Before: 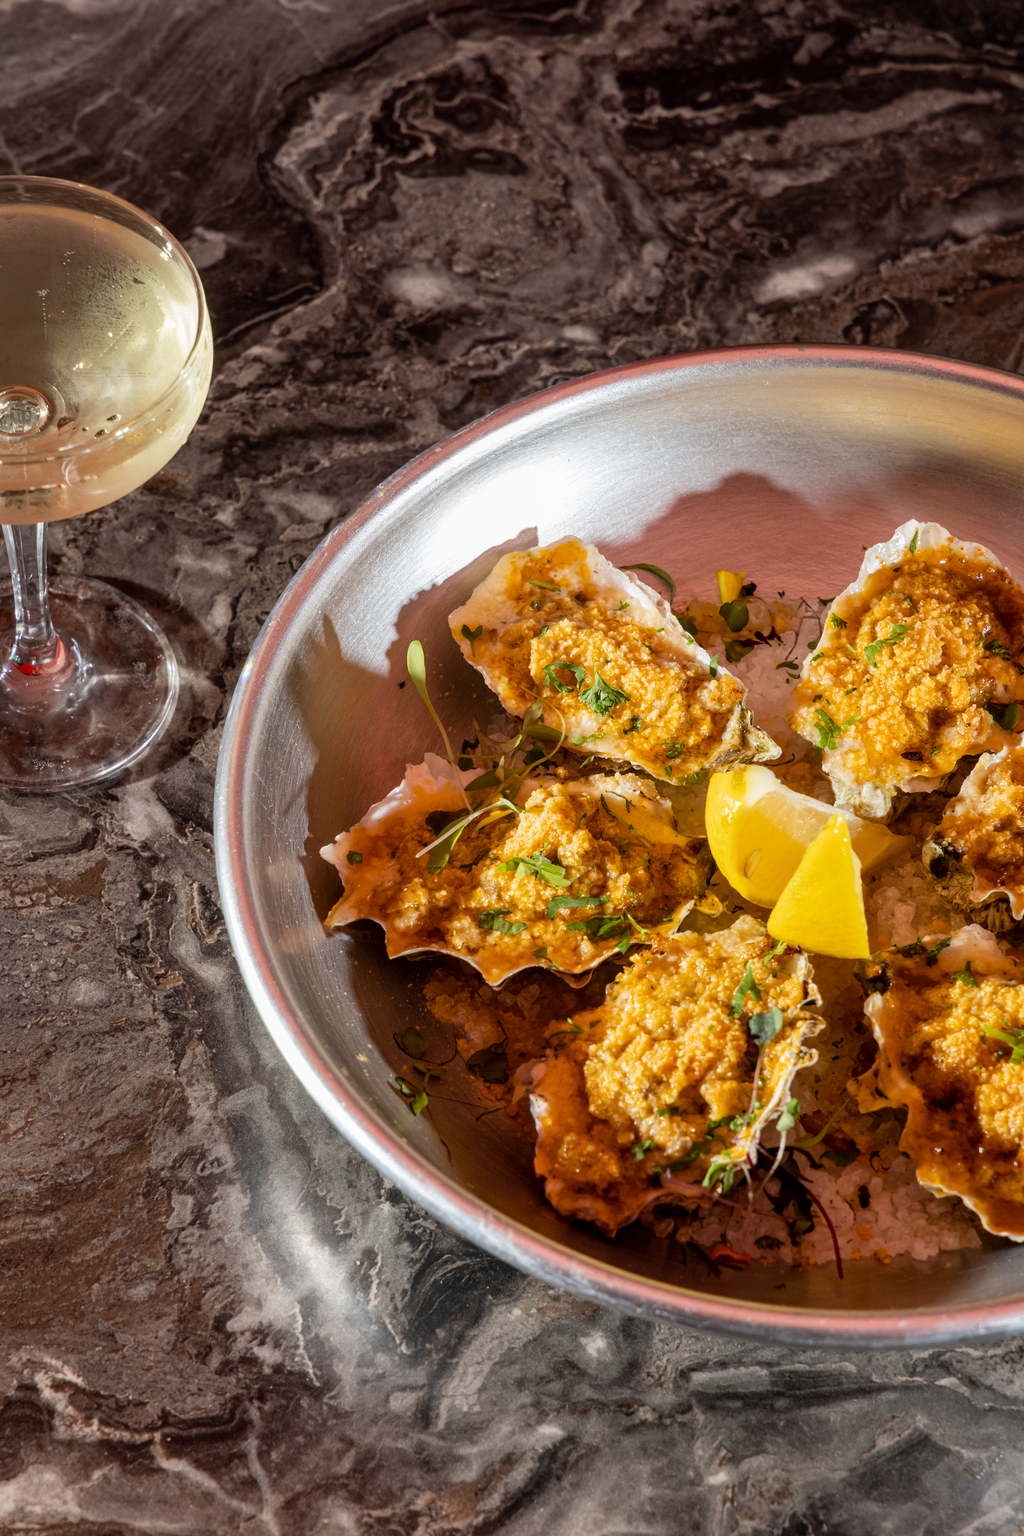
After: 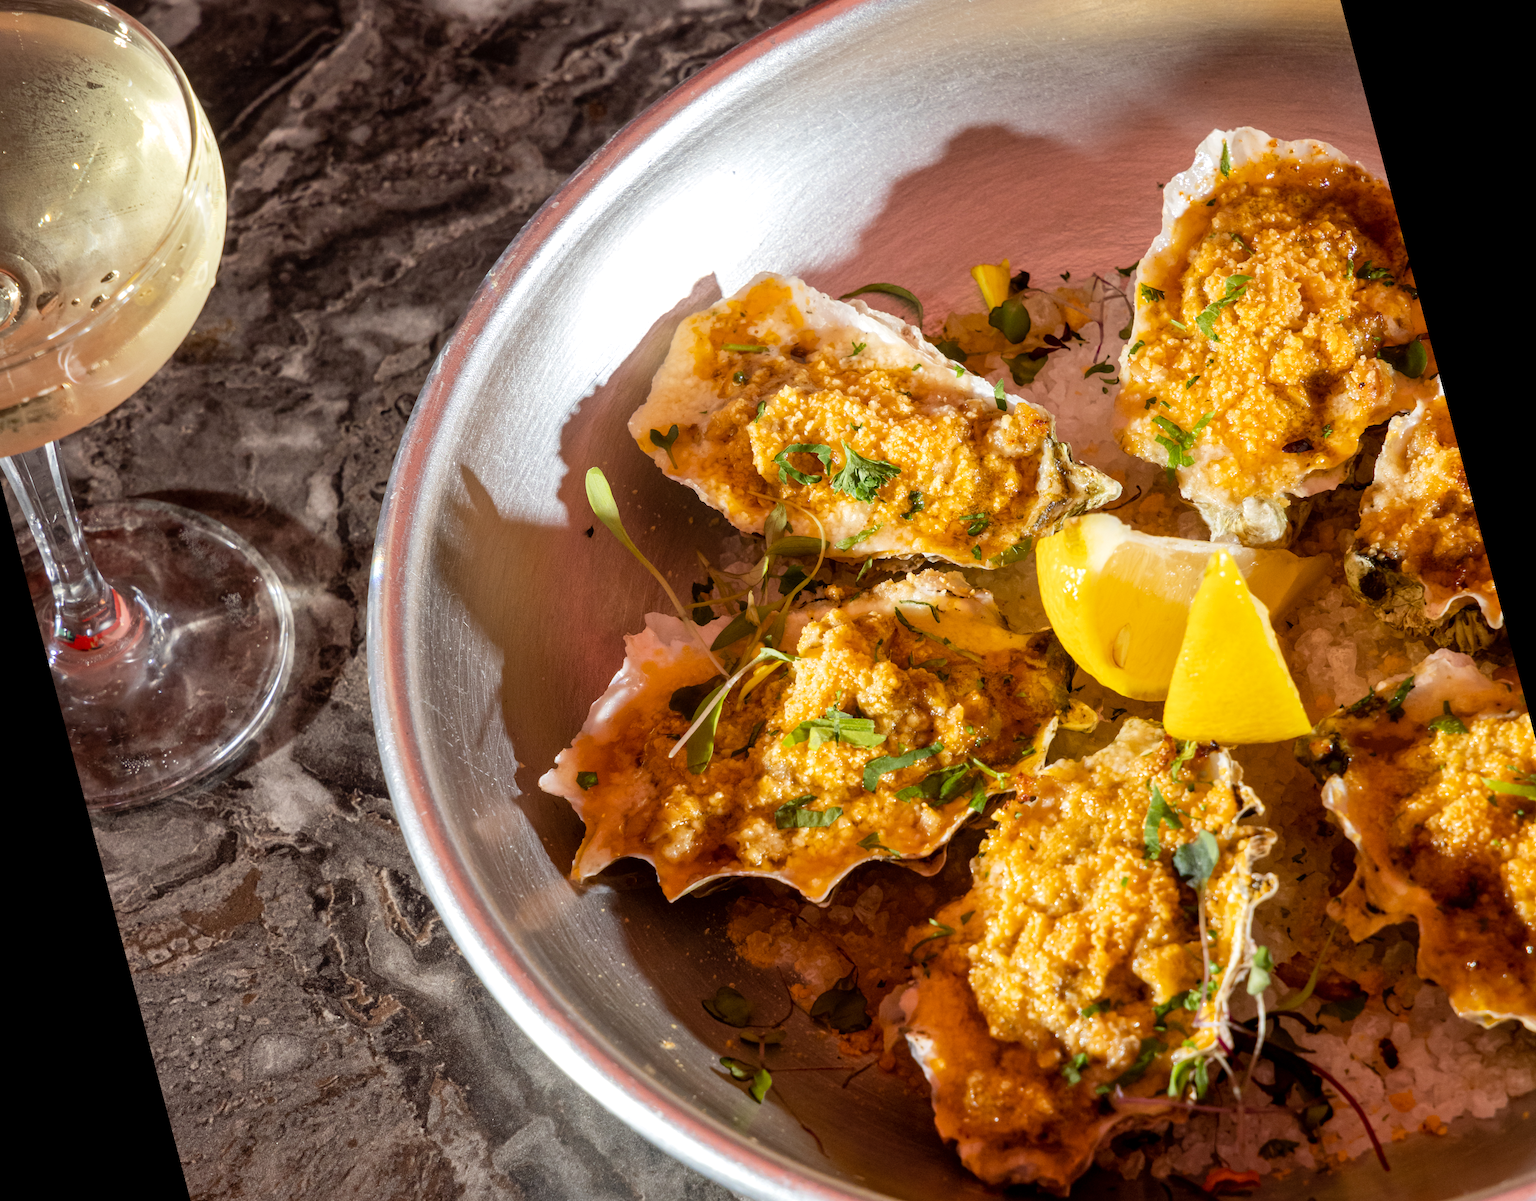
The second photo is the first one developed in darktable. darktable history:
levels: levels [0, 0.48, 0.961]
rotate and perspective: rotation -14.8°, crop left 0.1, crop right 0.903, crop top 0.25, crop bottom 0.748
